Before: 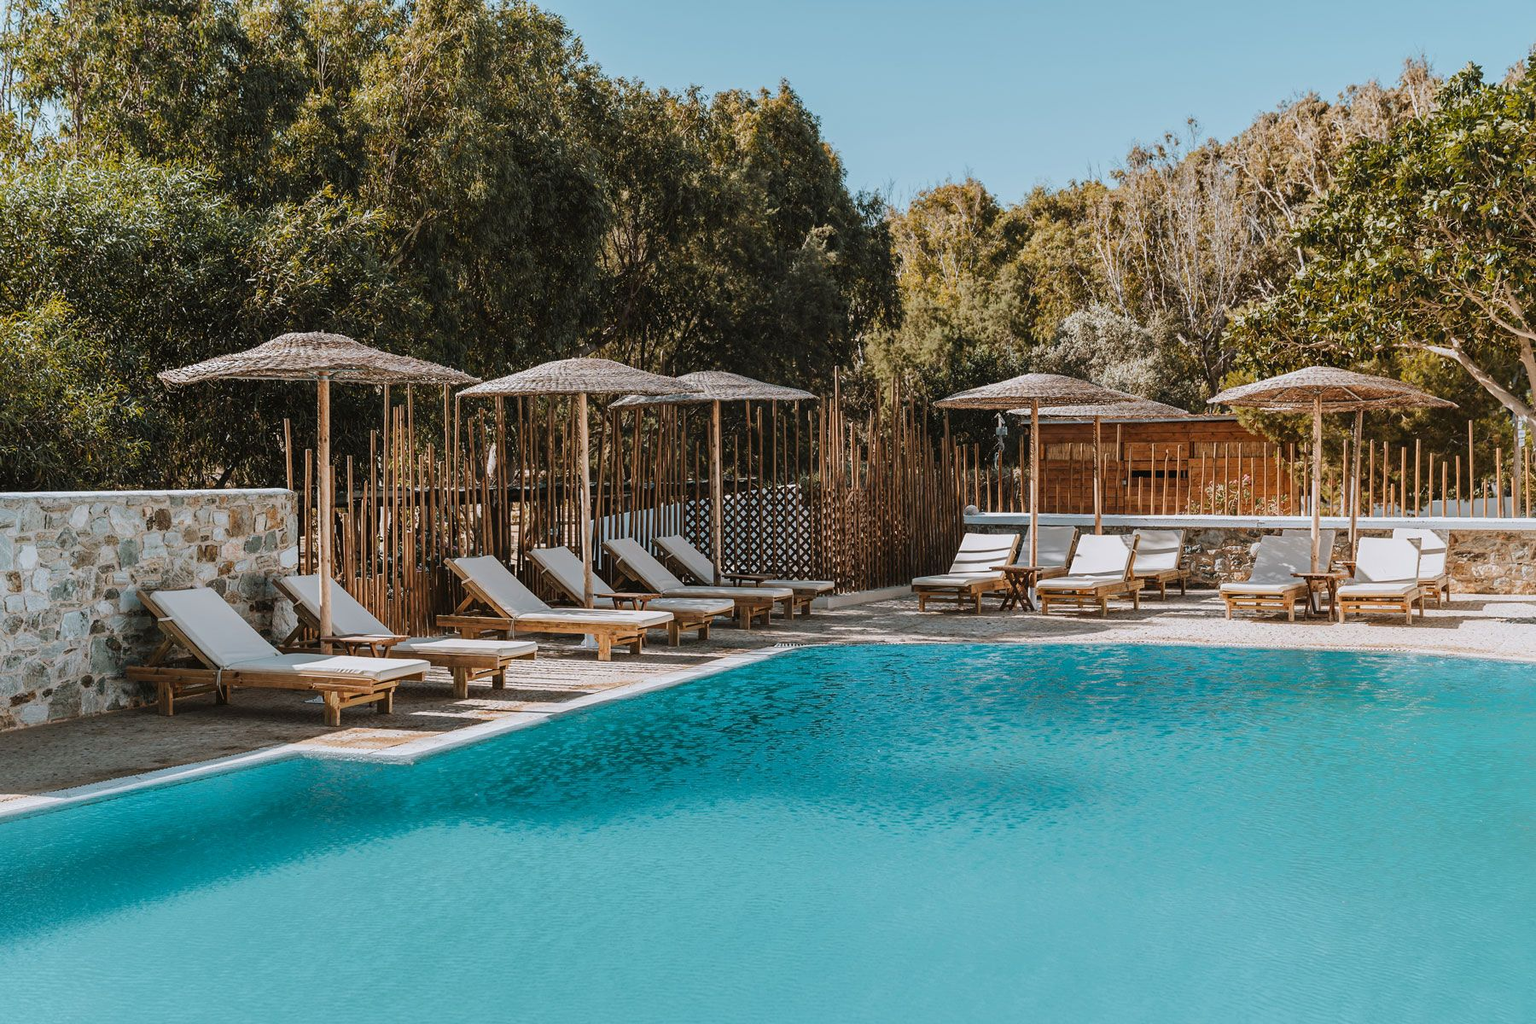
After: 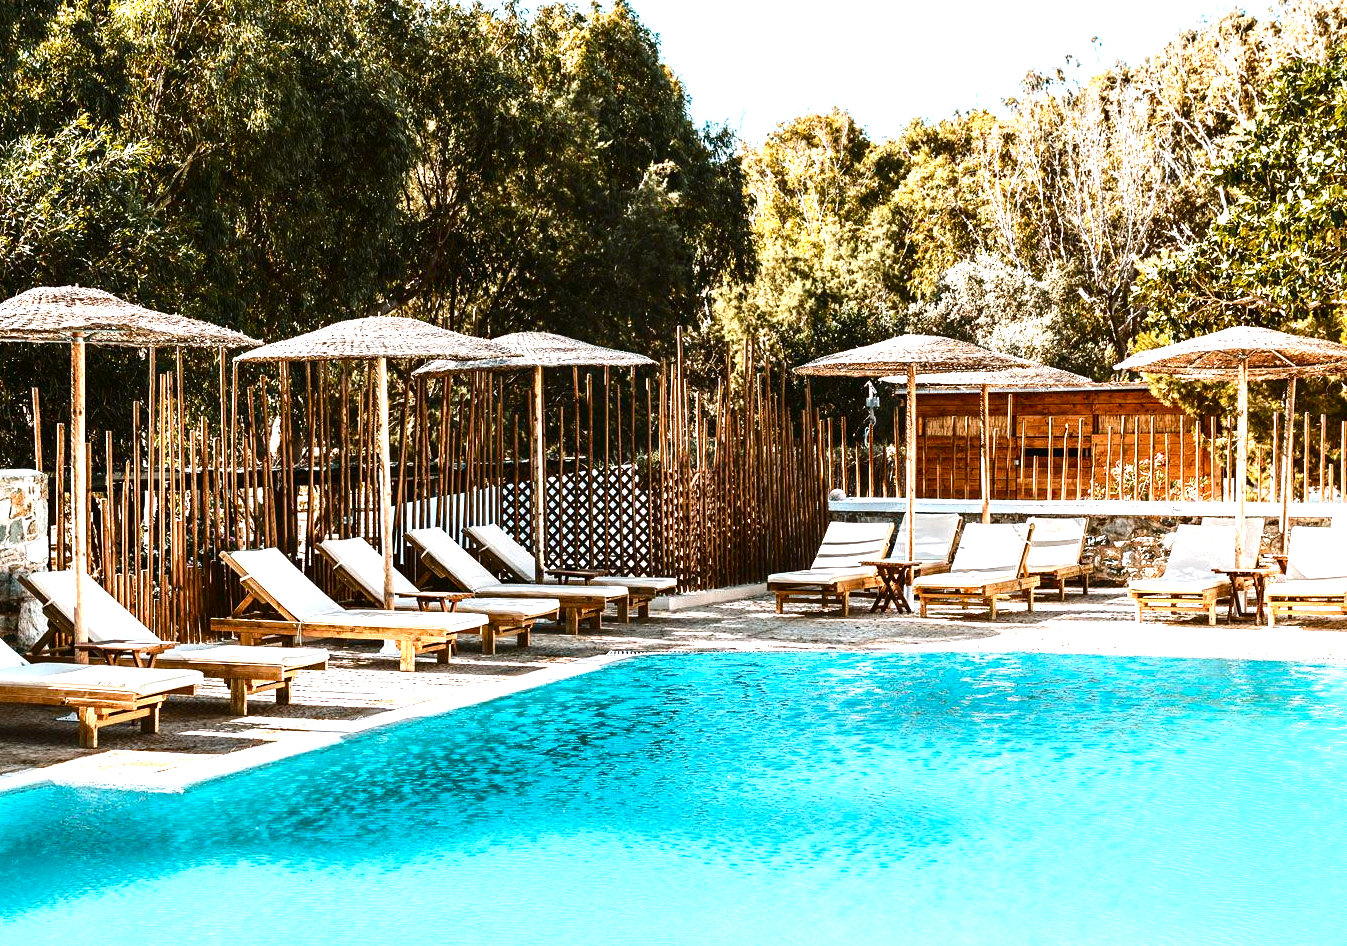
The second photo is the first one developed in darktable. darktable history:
exposure: black level correction 0, exposure 1.1 EV, compensate exposure bias true, compensate highlight preservation false
contrast brightness saturation: contrast 0.07, brightness -0.13, saturation 0.06
crop: left 16.768%, top 8.653%, right 8.362%, bottom 12.485%
color balance rgb: perceptual saturation grading › global saturation 20%, perceptual saturation grading › highlights -25%, perceptual saturation grading › shadows 50%
tone equalizer: -8 EV -0.75 EV, -7 EV -0.7 EV, -6 EV -0.6 EV, -5 EV -0.4 EV, -3 EV 0.4 EV, -2 EV 0.6 EV, -1 EV 0.7 EV, +0 EV 0.75 EV, edges refinement/feathering 500, mask exposure compensation -1.57 EV, preserve details no
